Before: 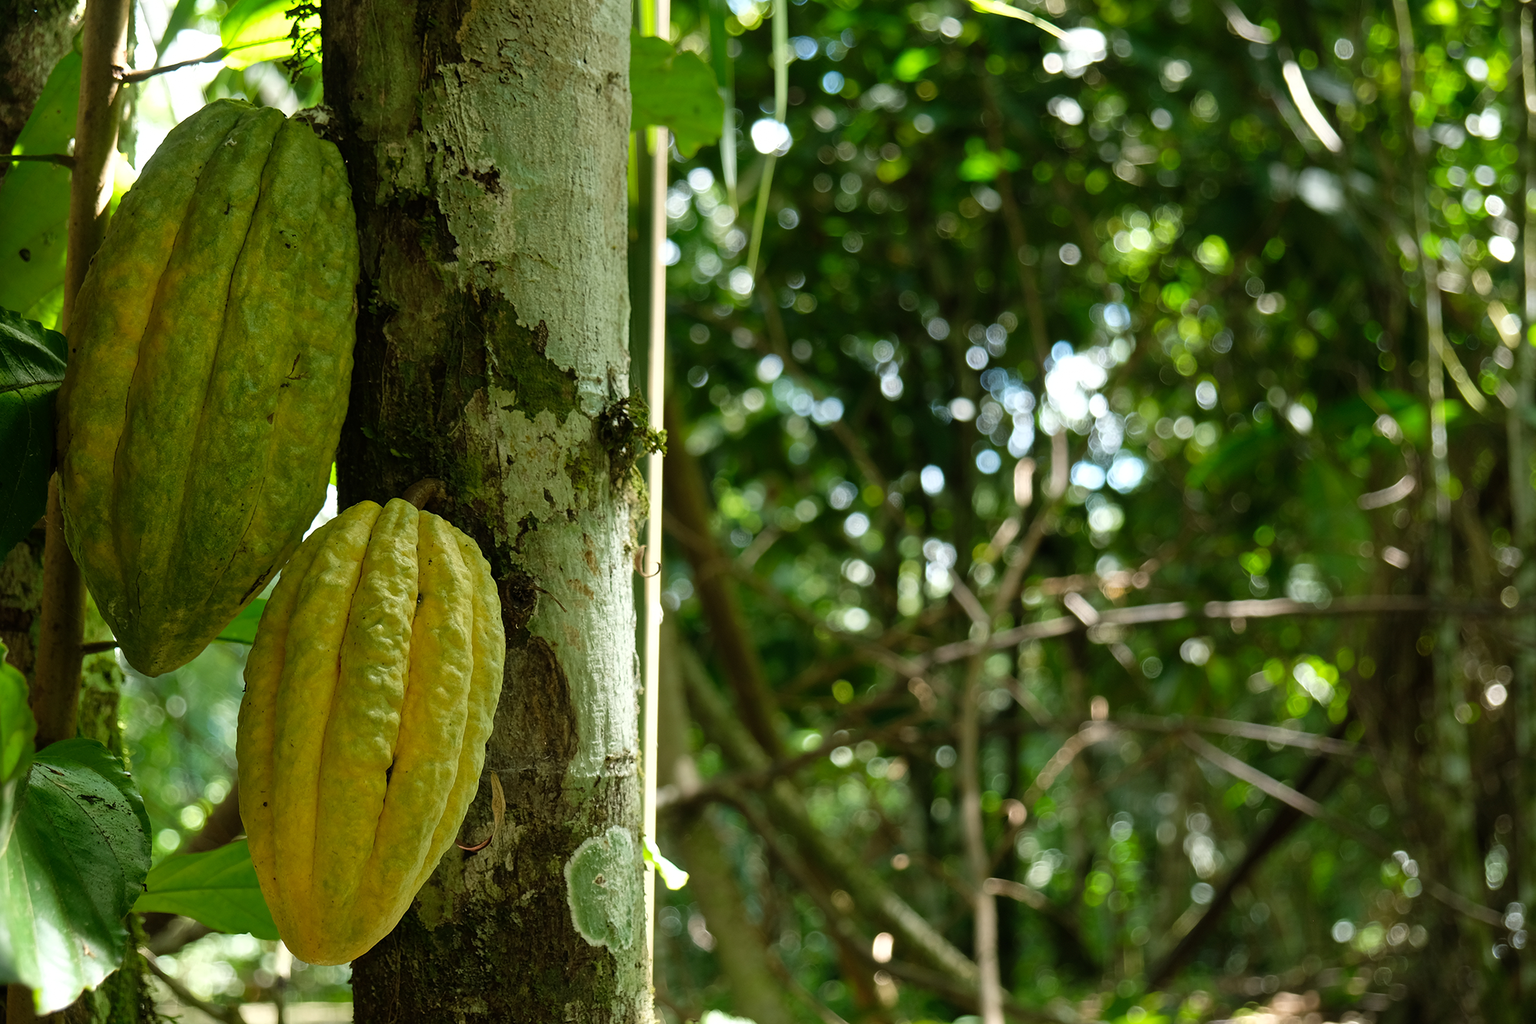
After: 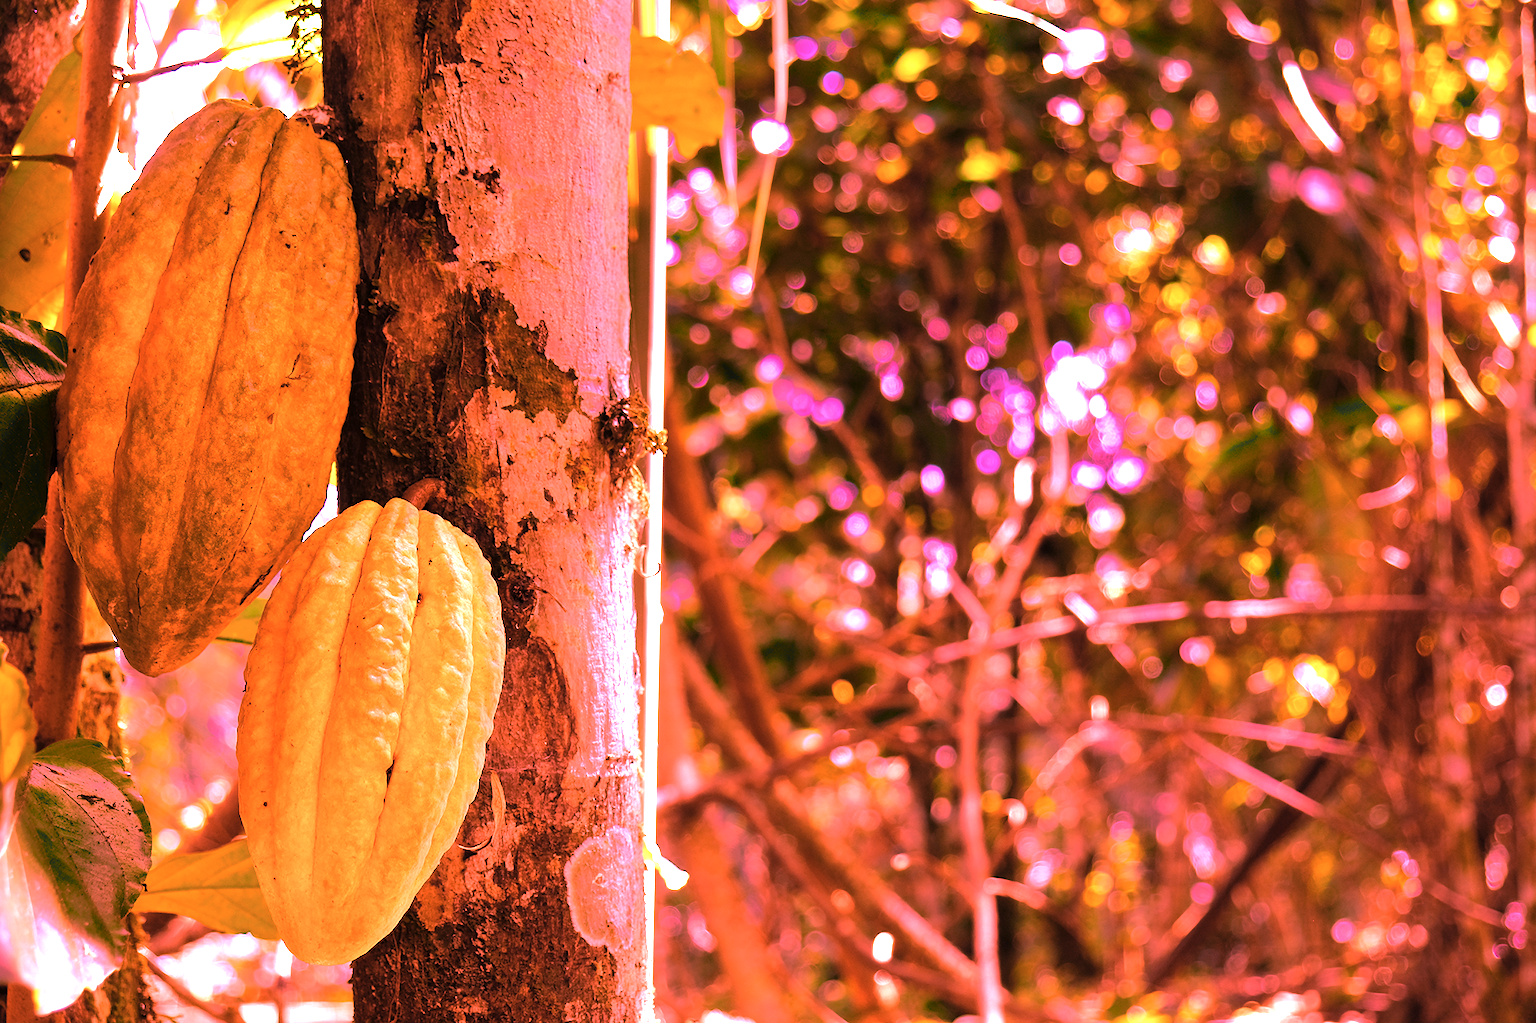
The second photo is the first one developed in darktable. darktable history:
tone equalizer: on, module defaults
color zones: curves: ch0 [(0.004, 0.306) (0.107, 0.448) (0.252, 0.656) (0.41, 0.398) (0.595, 0.515) (0.768, 0.628)]; ch1 [(0.07, 0.323) (0.151, 0.452) (0.252, 0.608) (0.346, 0.221) (0.463, 0.189) (0.61, 0.368) (0.735, 0.395) (0.921, 0.412)]; ch2 [(0, 0.476) (0.132, 0.512) (0.243, 0.512) (0.397, 0.48) (0.522, 0.376) (0.634, 0.536) (0.761, 0.46)]
white balance: red 4.26, blue 1.802
